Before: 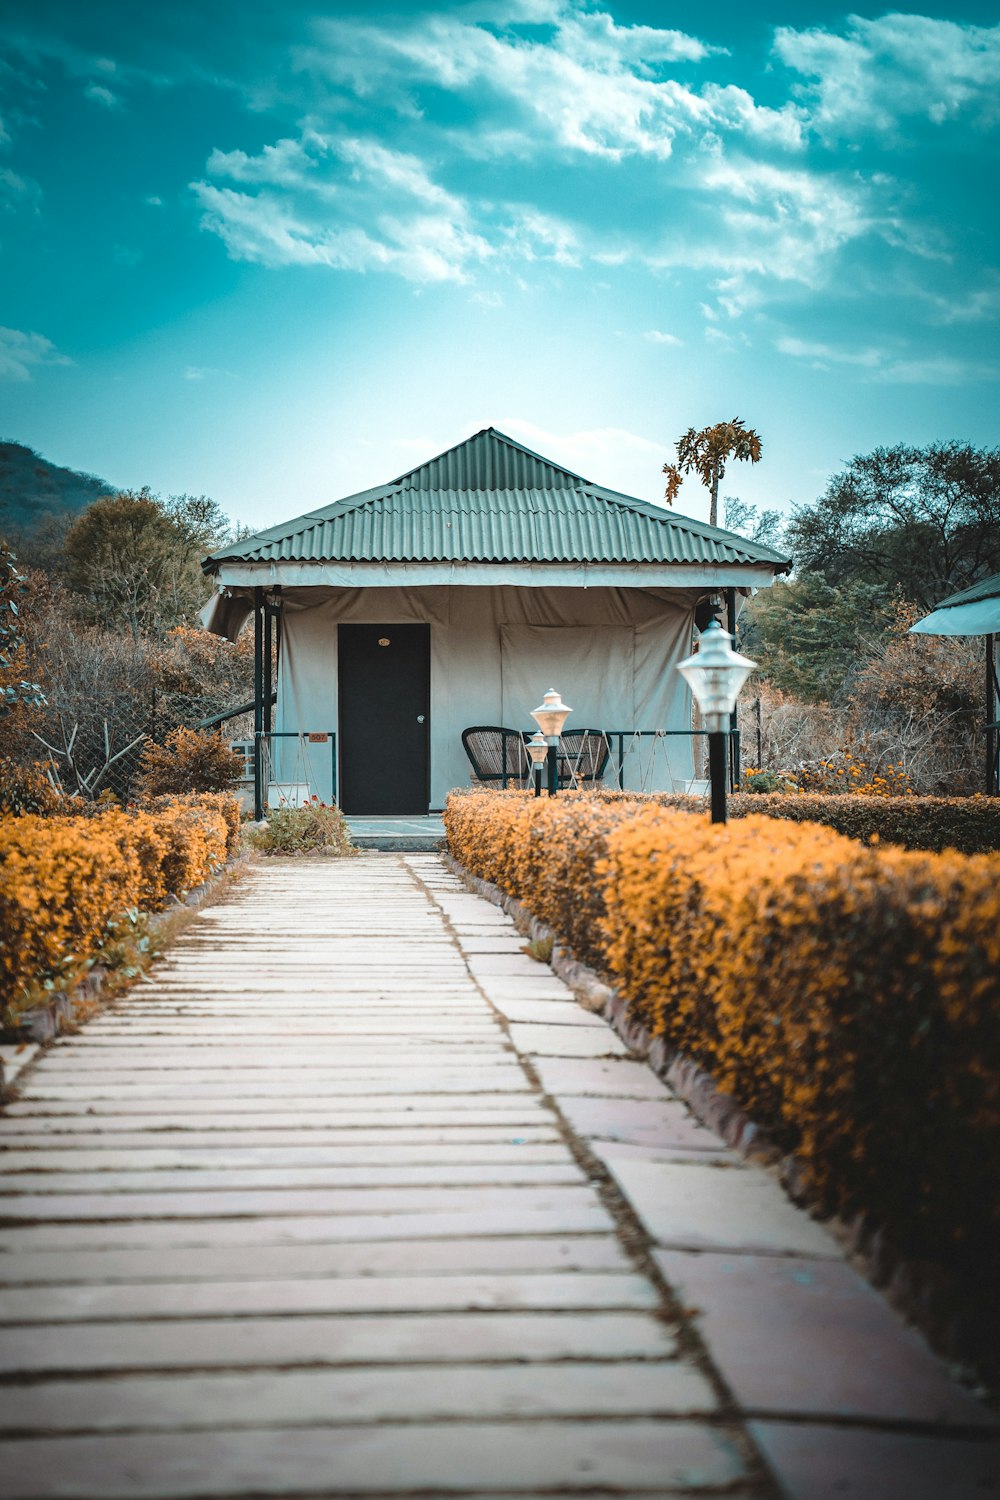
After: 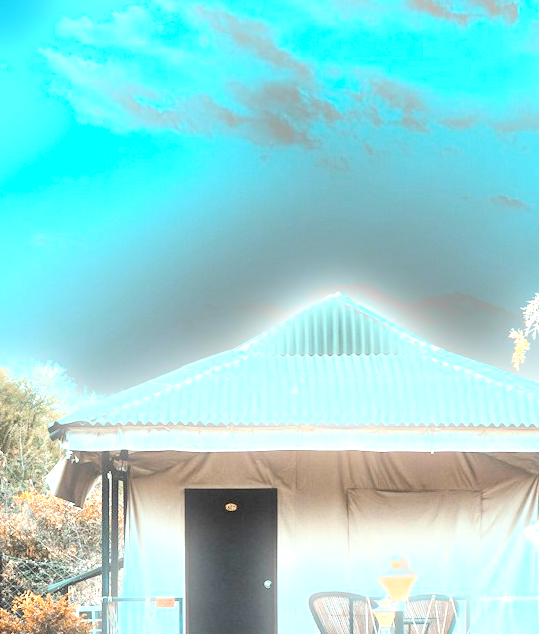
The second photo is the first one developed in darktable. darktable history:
rgb levels: levels [[0.01, 0.419, 0.839], [0, 0.5, 1], [0, 0.5, 1]]
crop: left 15.306%, top 9.065%, right 30.789%, bottom 48.638%
bloom: size 5%, threshold 95%, strength 15%
exposure: exposure 1.5 EV, compensate highlight preservation false
